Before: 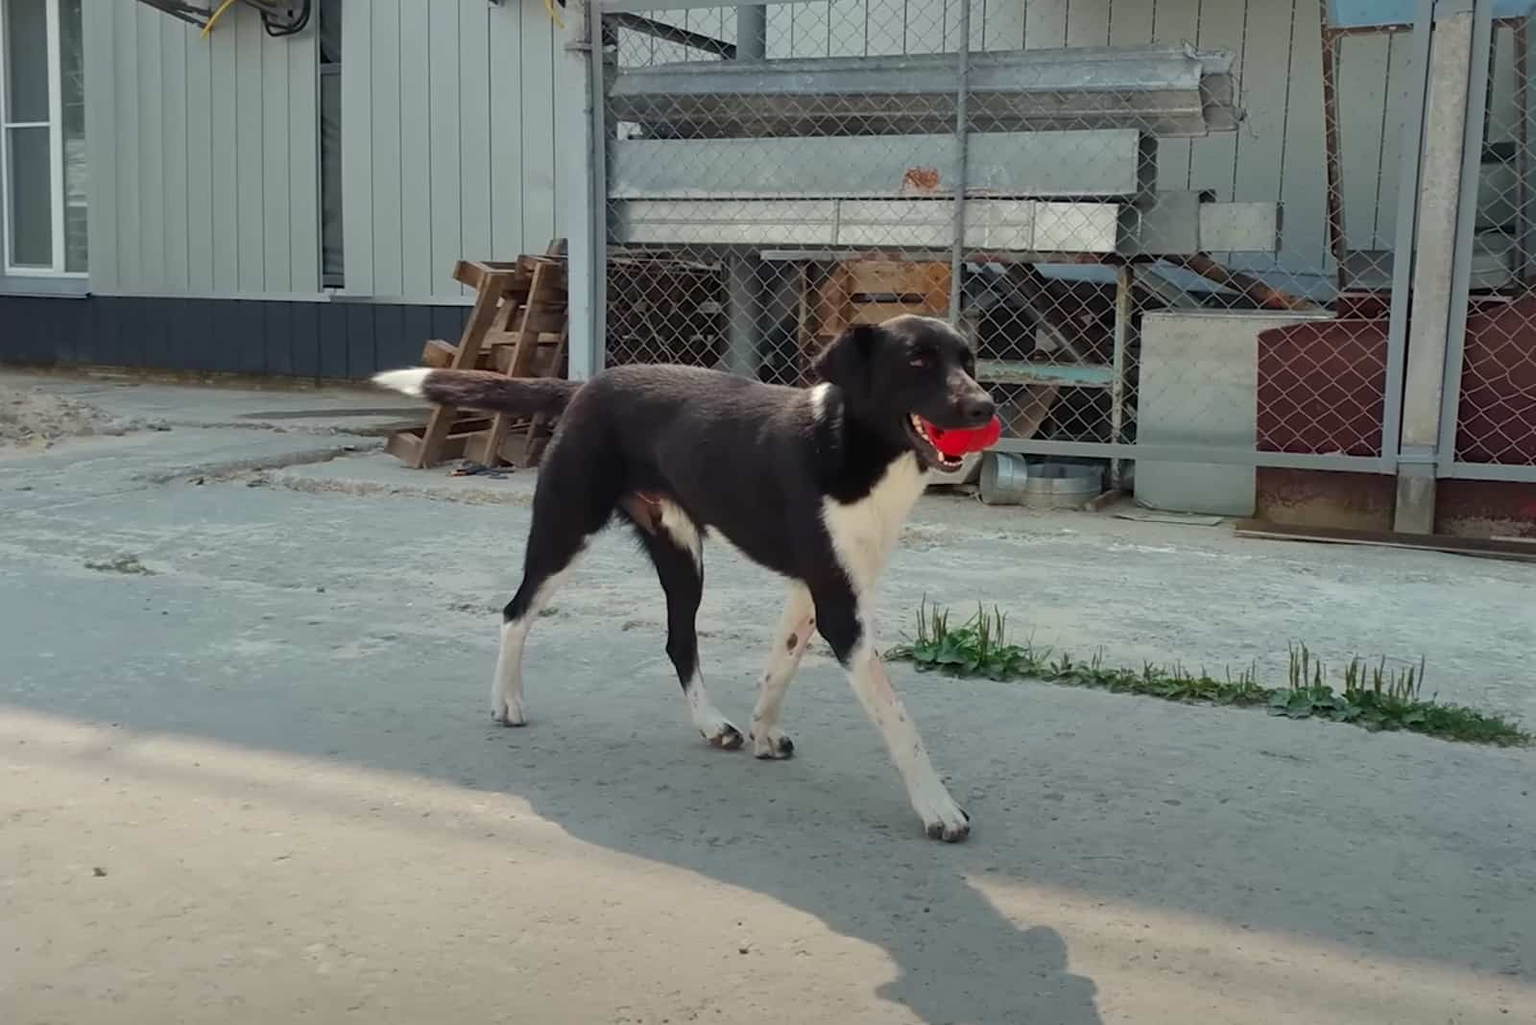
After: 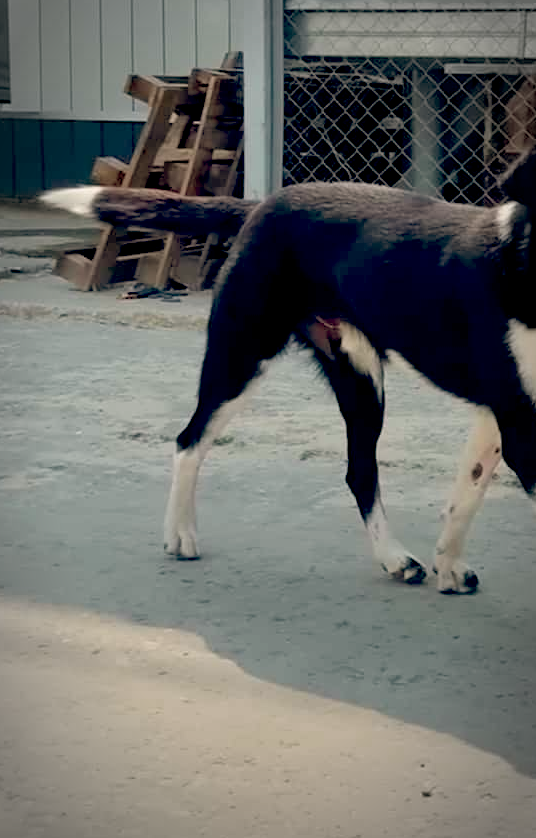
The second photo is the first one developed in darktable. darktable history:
crop and rotate: left 21.77%, top 18.528%, right 44.676%, bottom 2.997%
color balance: lift [0.975, 0.993, 1, 1.015], gamma [1.1, 1, 1, 0.945], gain [1, 1.04, 1, 0.95]
vignetting: automatic ratio true
